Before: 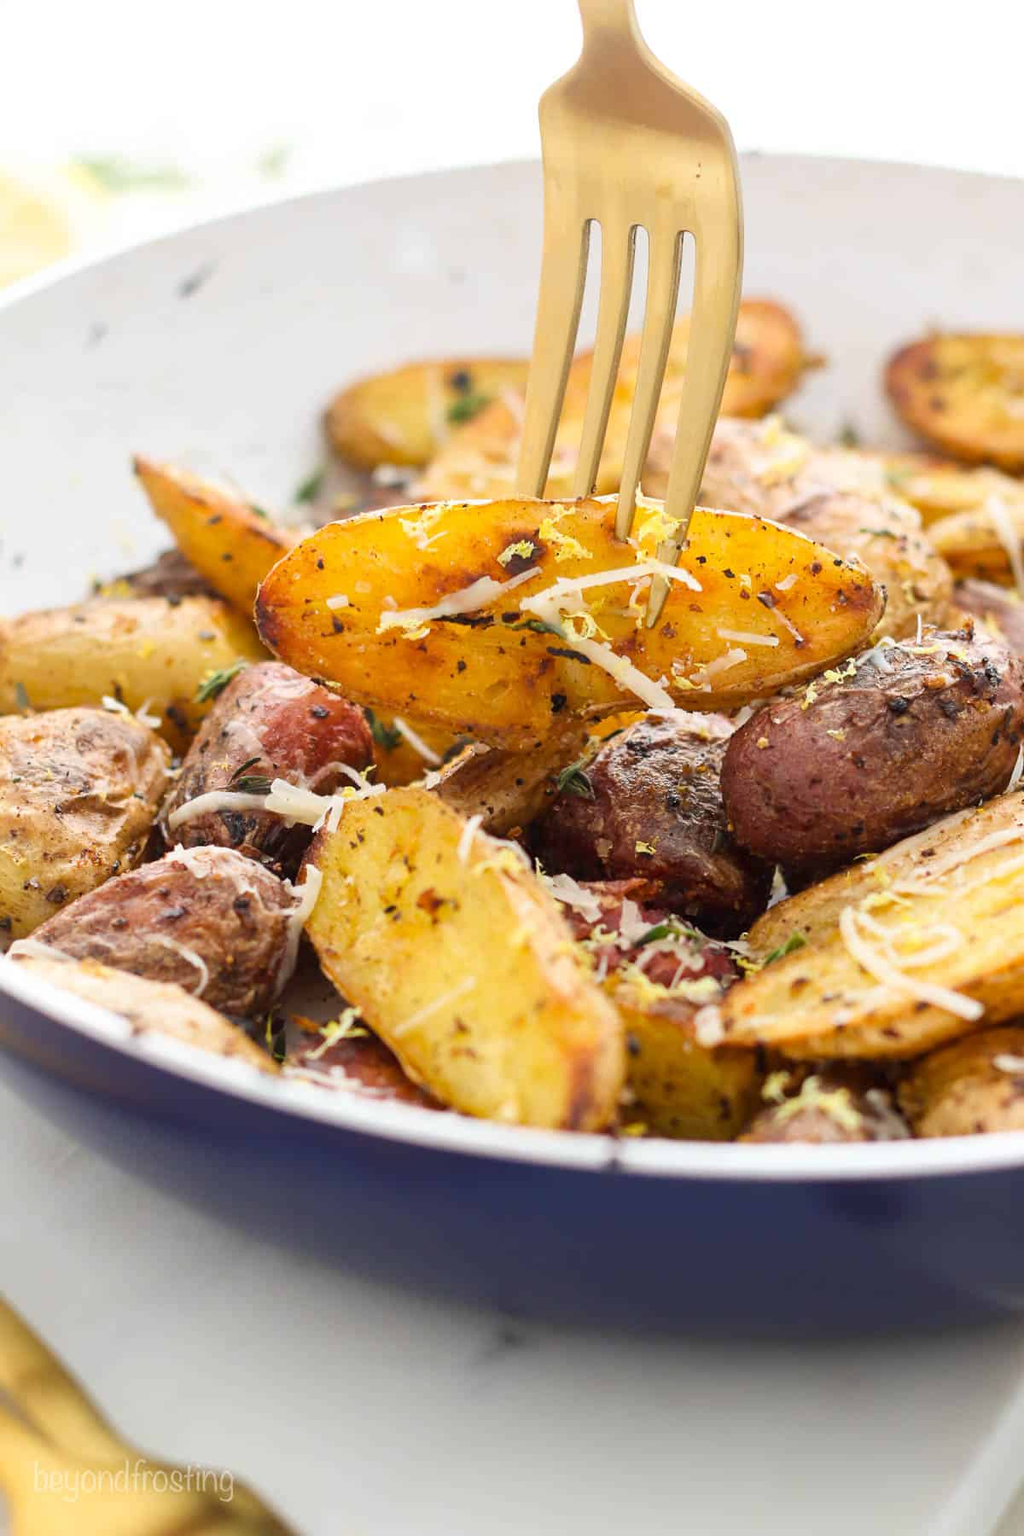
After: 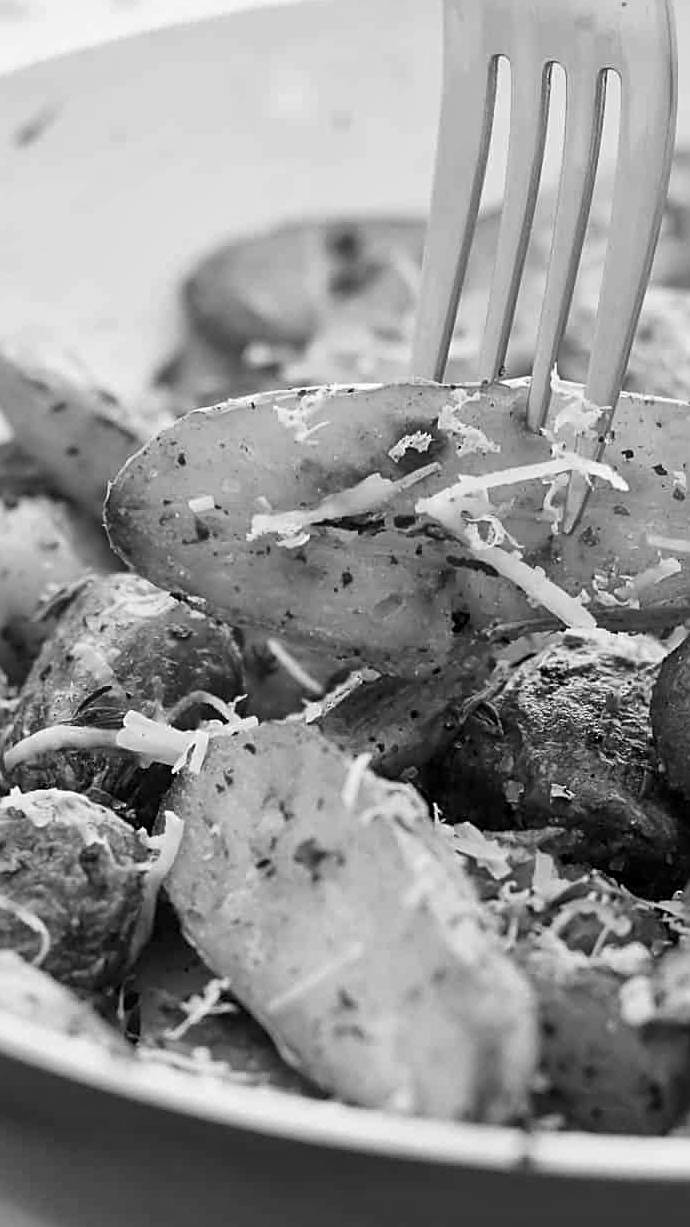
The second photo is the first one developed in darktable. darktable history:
color calibration: output gray [0.267, 0.423, 0.261, 0], x 0.328, y 0.343, temperature 5602.48 K
local contrast: mode bilateral grid, contrast 21, coarseness 50, detail 132%, midtone range 0.2
sharpen: on, module defaults
crop: left 16.199%, top 11.247%, right 26.227%, bottom 20.553%
